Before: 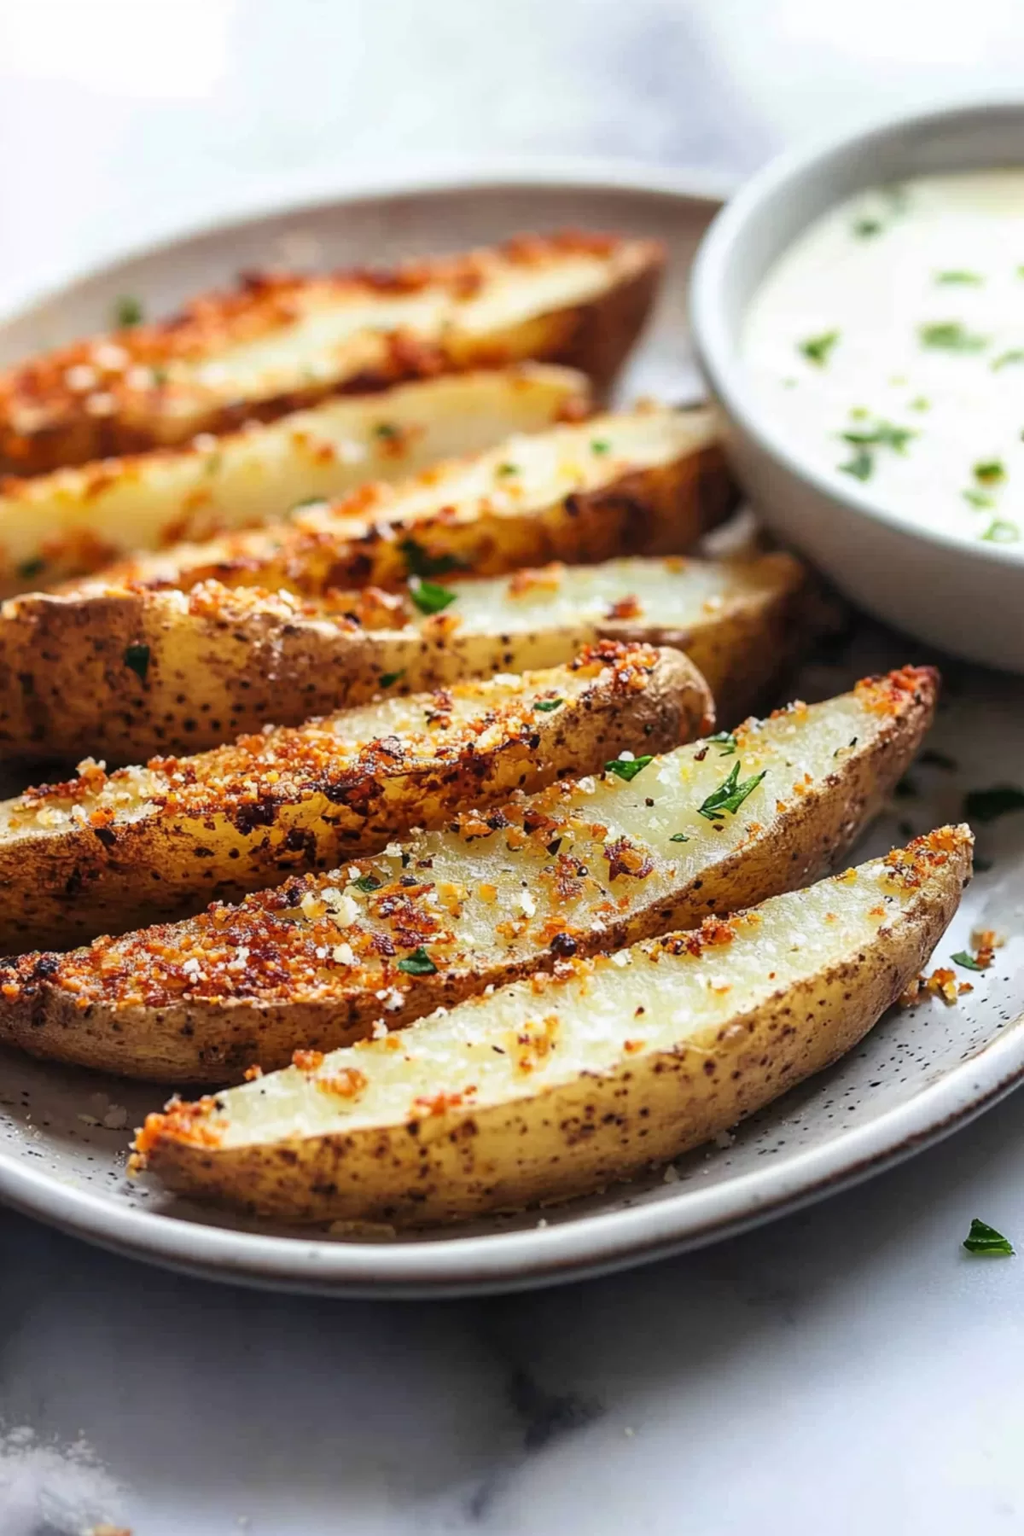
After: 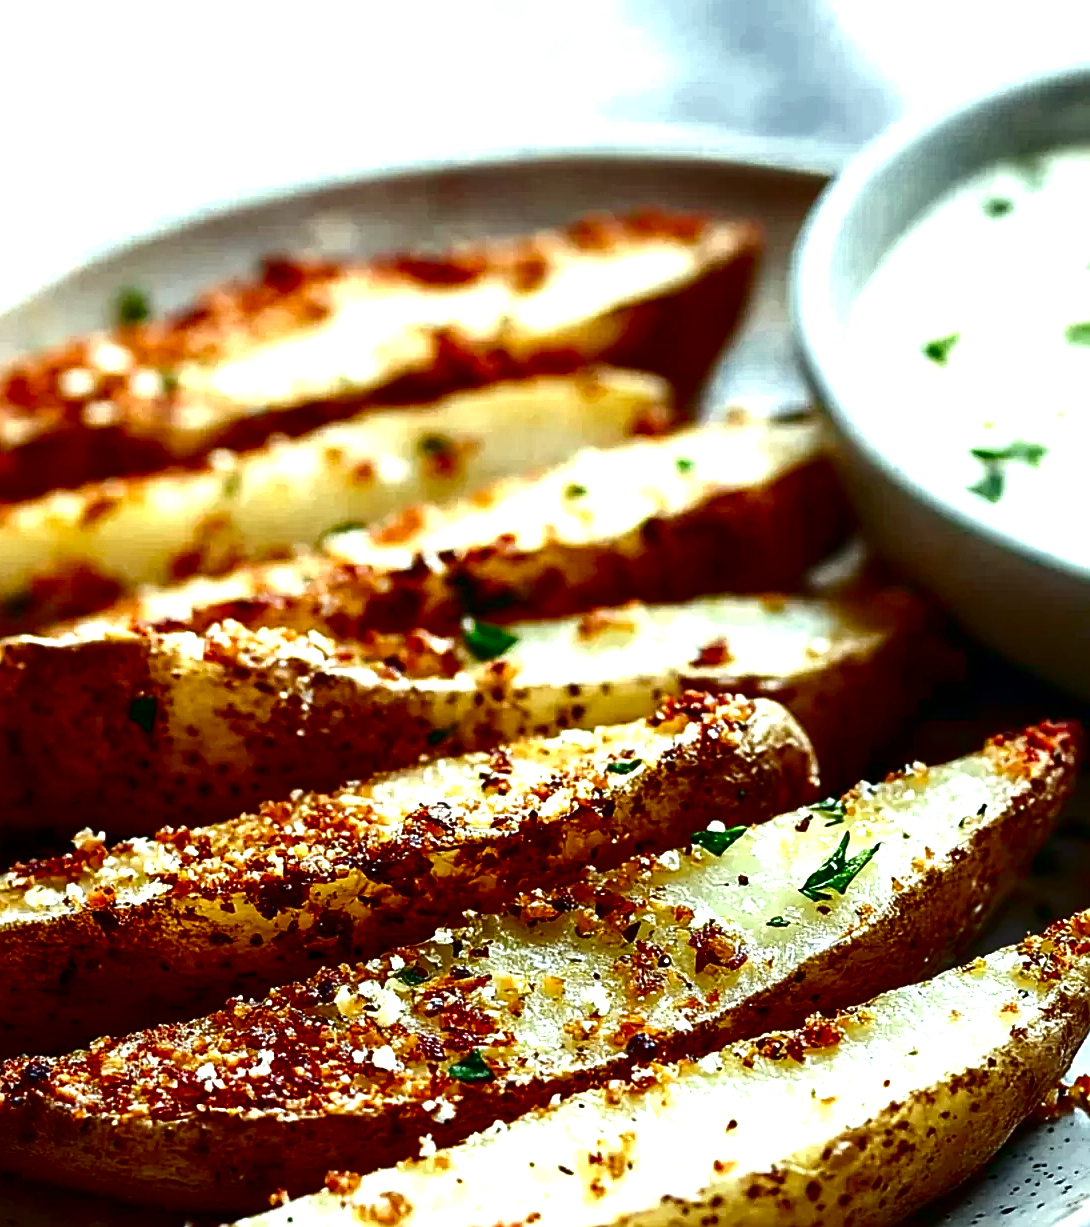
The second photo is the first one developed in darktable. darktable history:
color balance rgb: power › chroma 0.528%, power › hue 215.4°, highlights gain › luminance 19.858%, highlights gain › chroma 2.78%, highlights gain › hue 173.81°, linear chroma grading › shadows 19.54%, linear chroma grading › highlights 2.403%, linear chroma grading › mid-tones 10.041%, perceptual saturation grading › global saturation 20%, perceptual saturation grading › highlights -50.106%, perceptual saturation grading › shadows 30.52%, perceptual brilliance grading › global brilliance 12.106%, global vibrance 3.296%
color zones: curves: ch0 [(0, 0.497) (0.143, 0.5) (0.286, 0.5) (0.429, 0.483) (0.571, 0.116) (0.714, -0.006) (0.857, 0.28) (1, 0.497)]
sharpen: on, module defaults
crop: left 1.521%, top 3.36%, right 7.613%, bottom 28.471%
contrast brightness saturation: contrast 0.094, brightness -0.579, saturation 0.169
